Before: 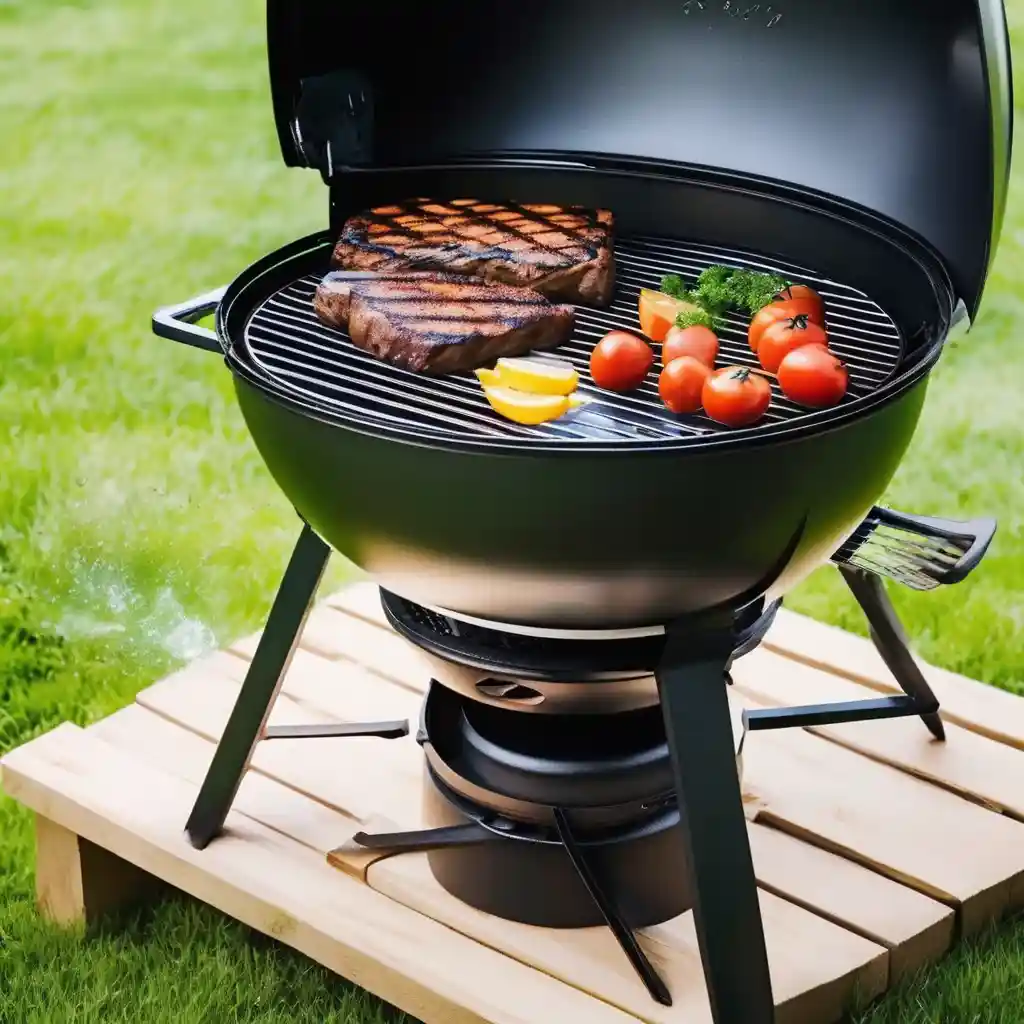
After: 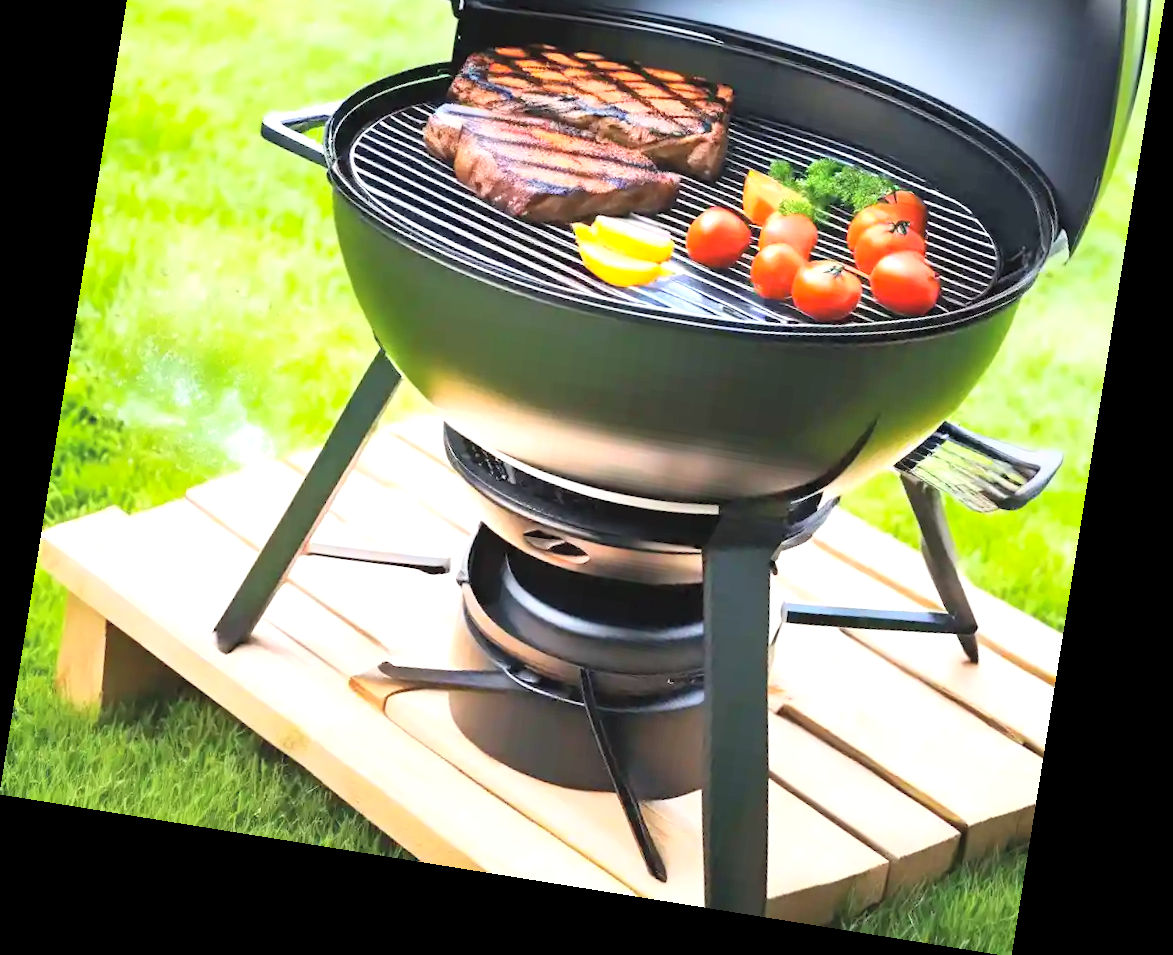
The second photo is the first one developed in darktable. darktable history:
crop and rotate: top 18.507%
contrast brightness saturation: contrast 0.1, brightness 0.3, saturation 0.14
exposure: exposure 0.722 EV, compensate highlight preservation false
rotate and perspective: rotation 9.12°, automatic cropping off
